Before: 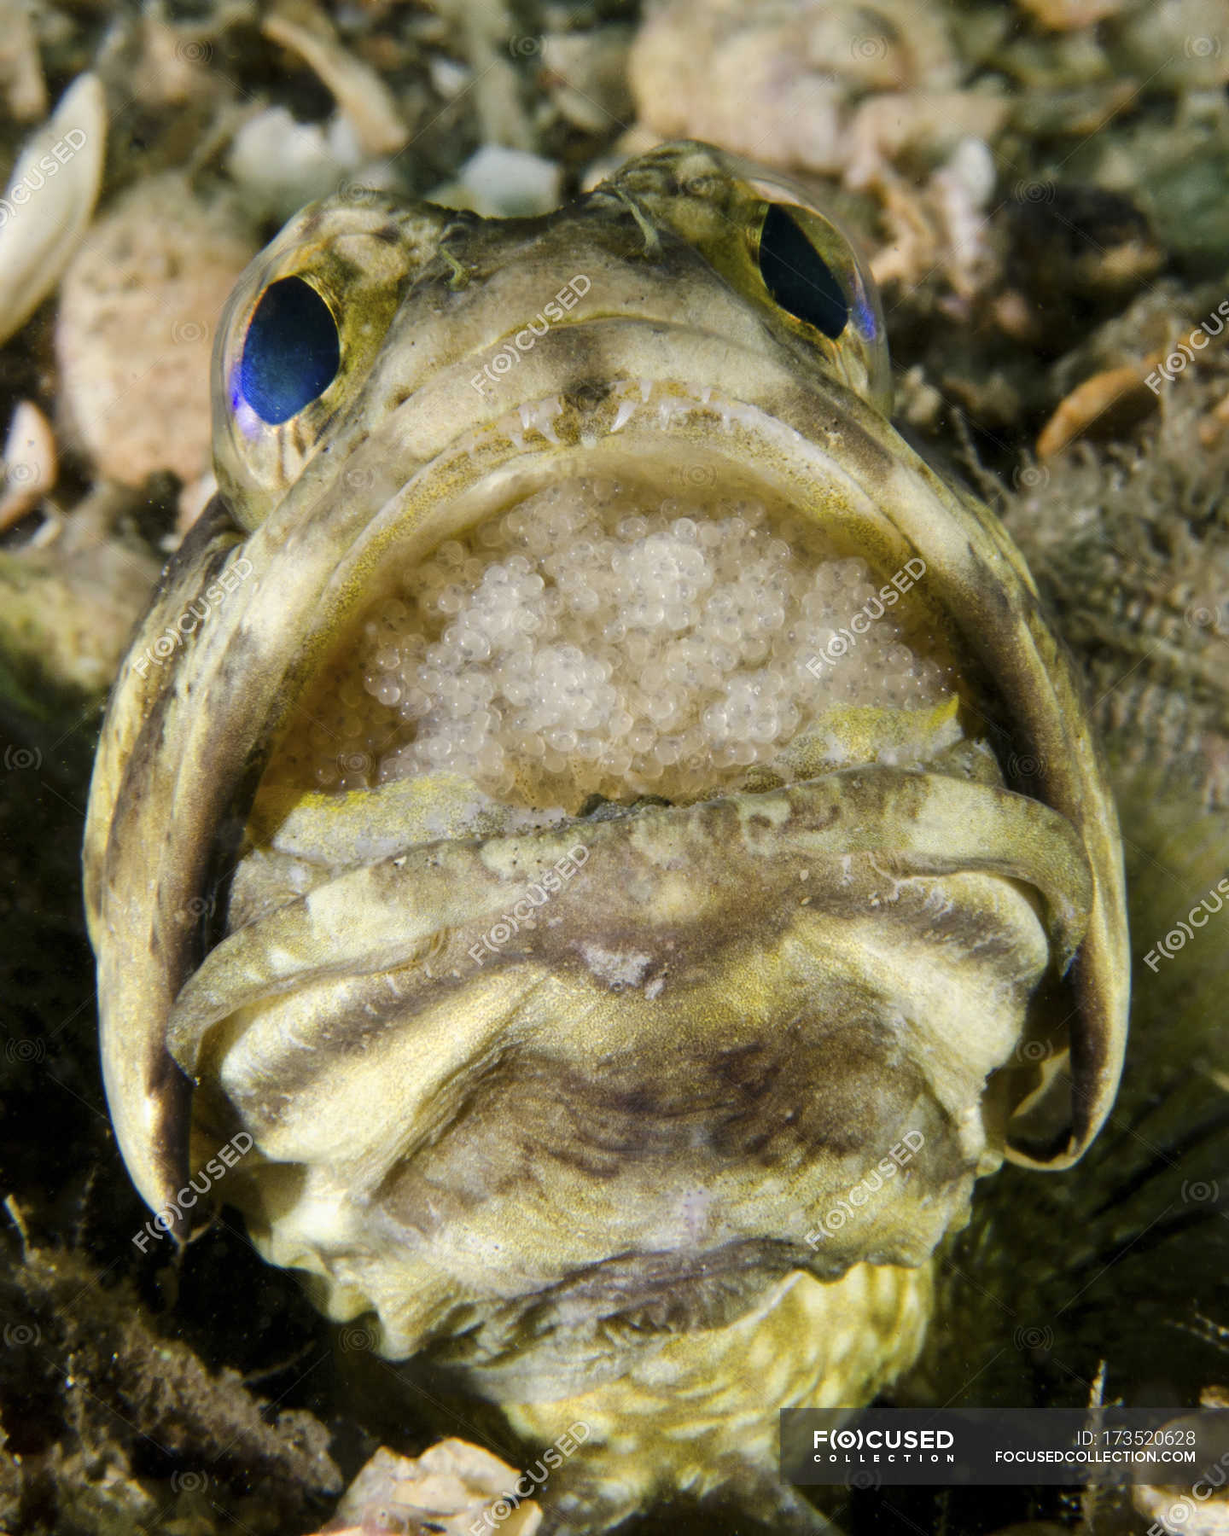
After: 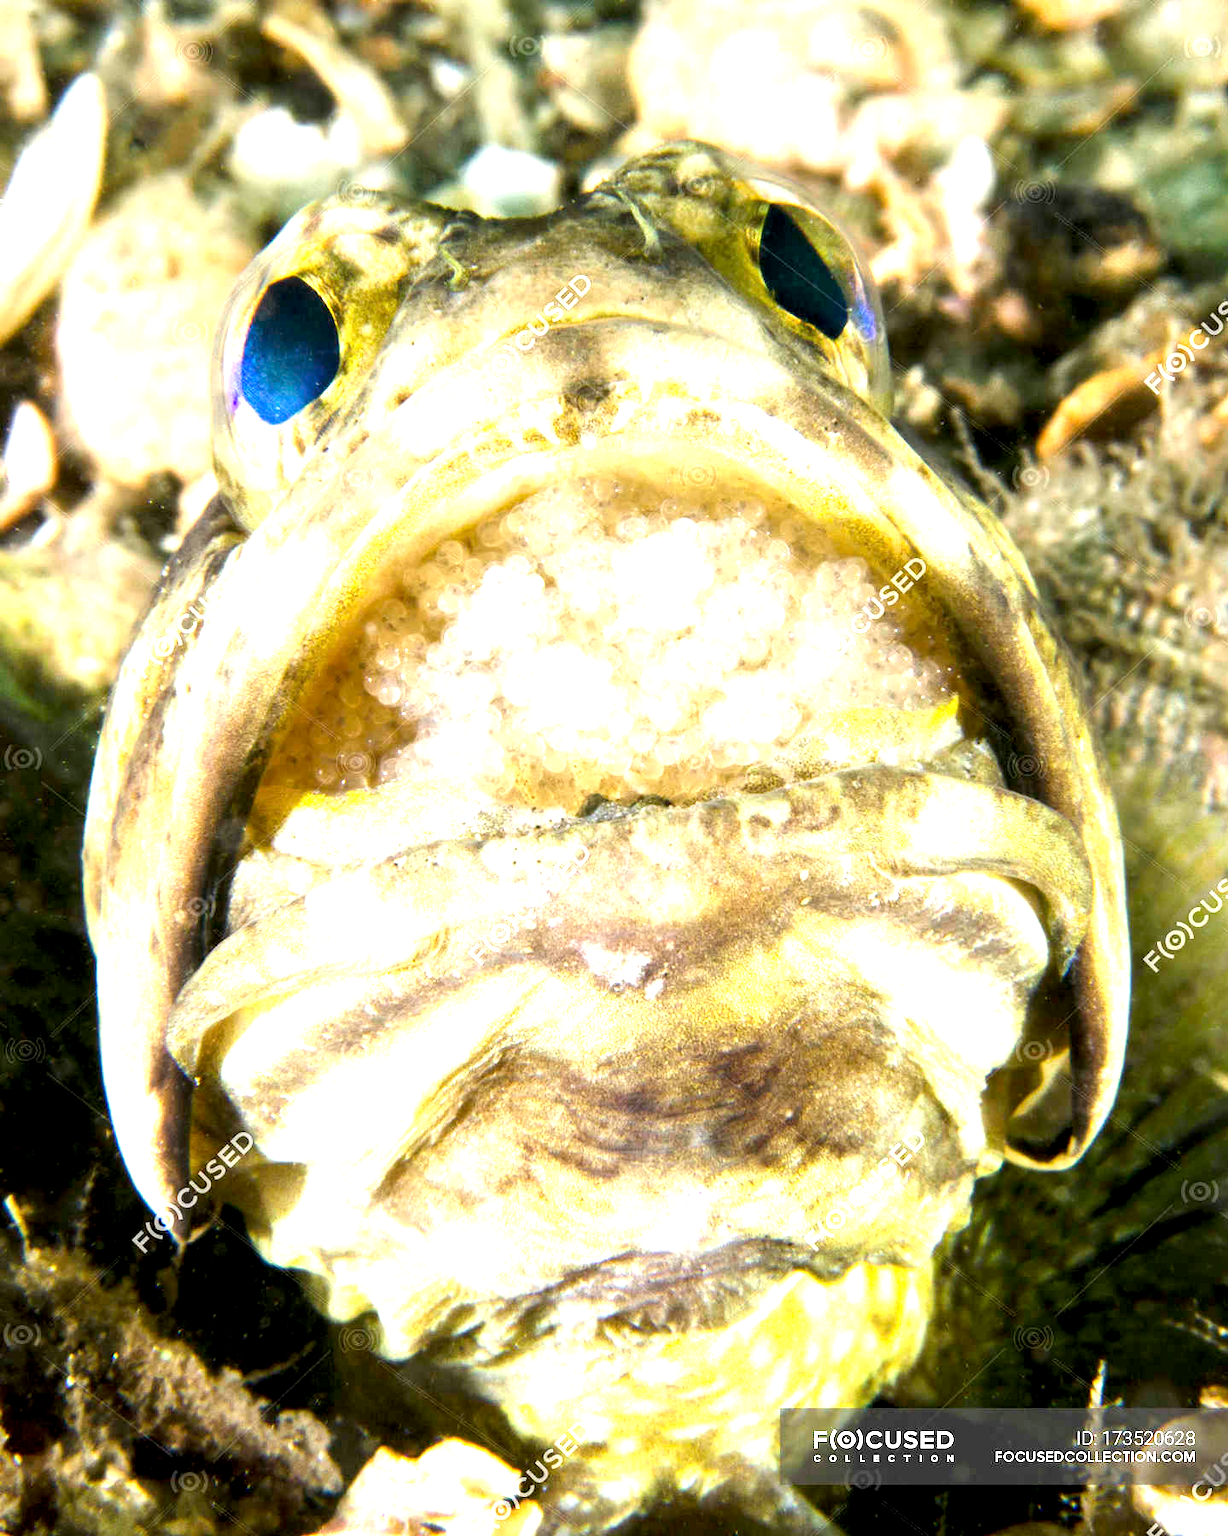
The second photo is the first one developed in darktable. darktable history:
exposure: black level correction 0.001, exposure 1.734 EV, compensate highlight preservation false
